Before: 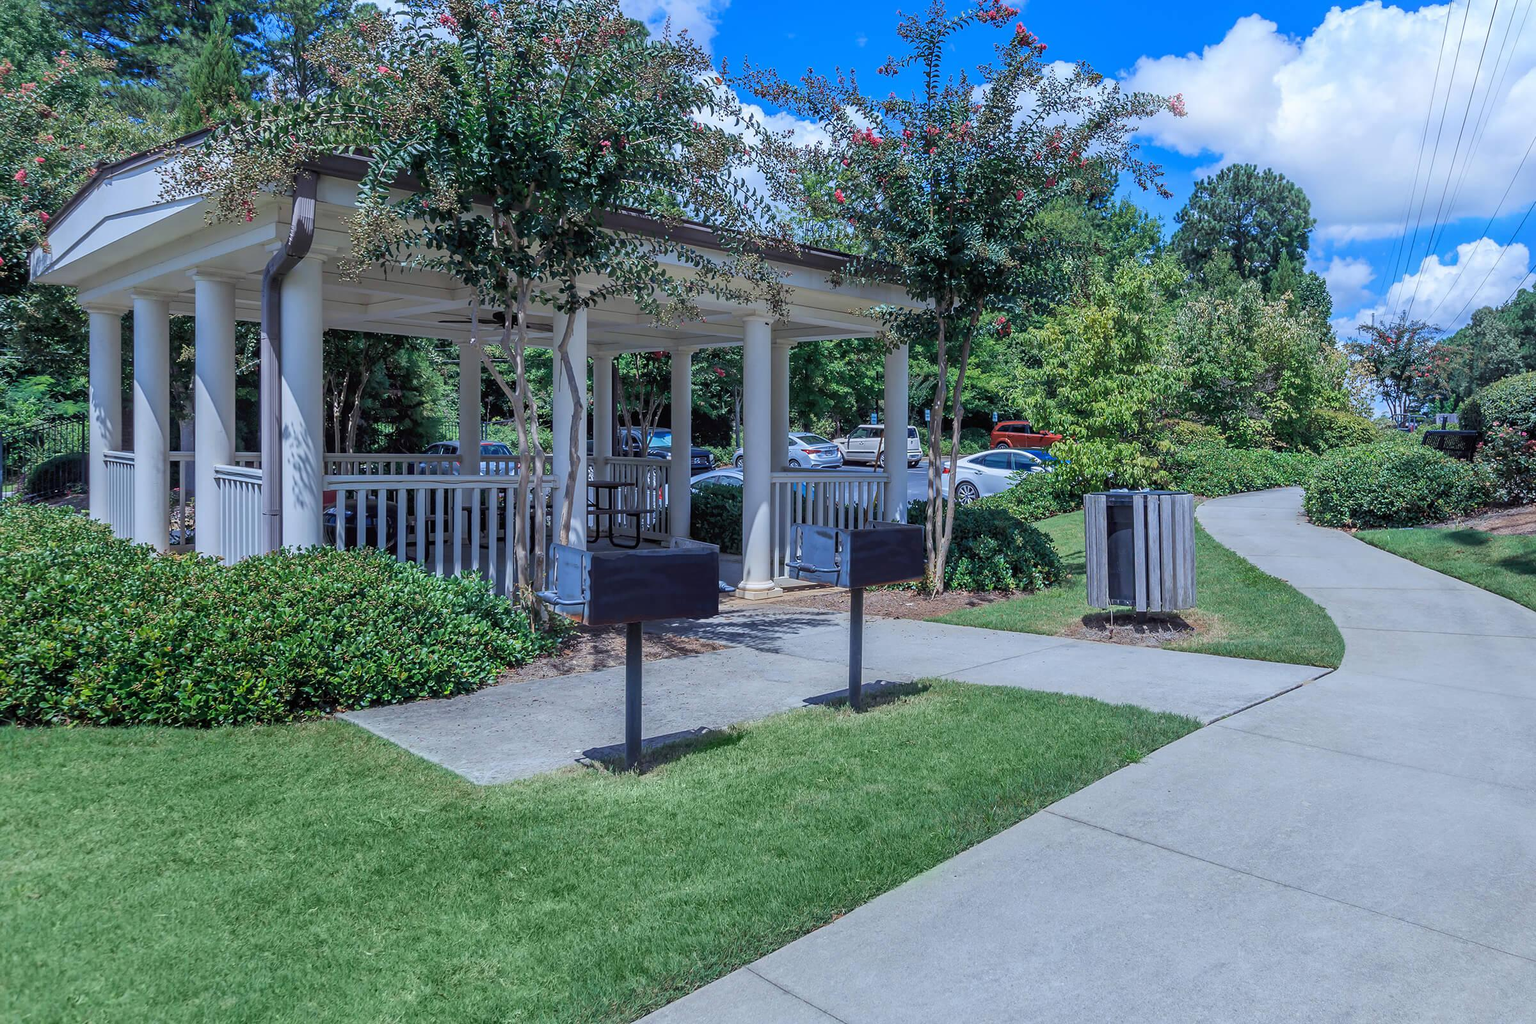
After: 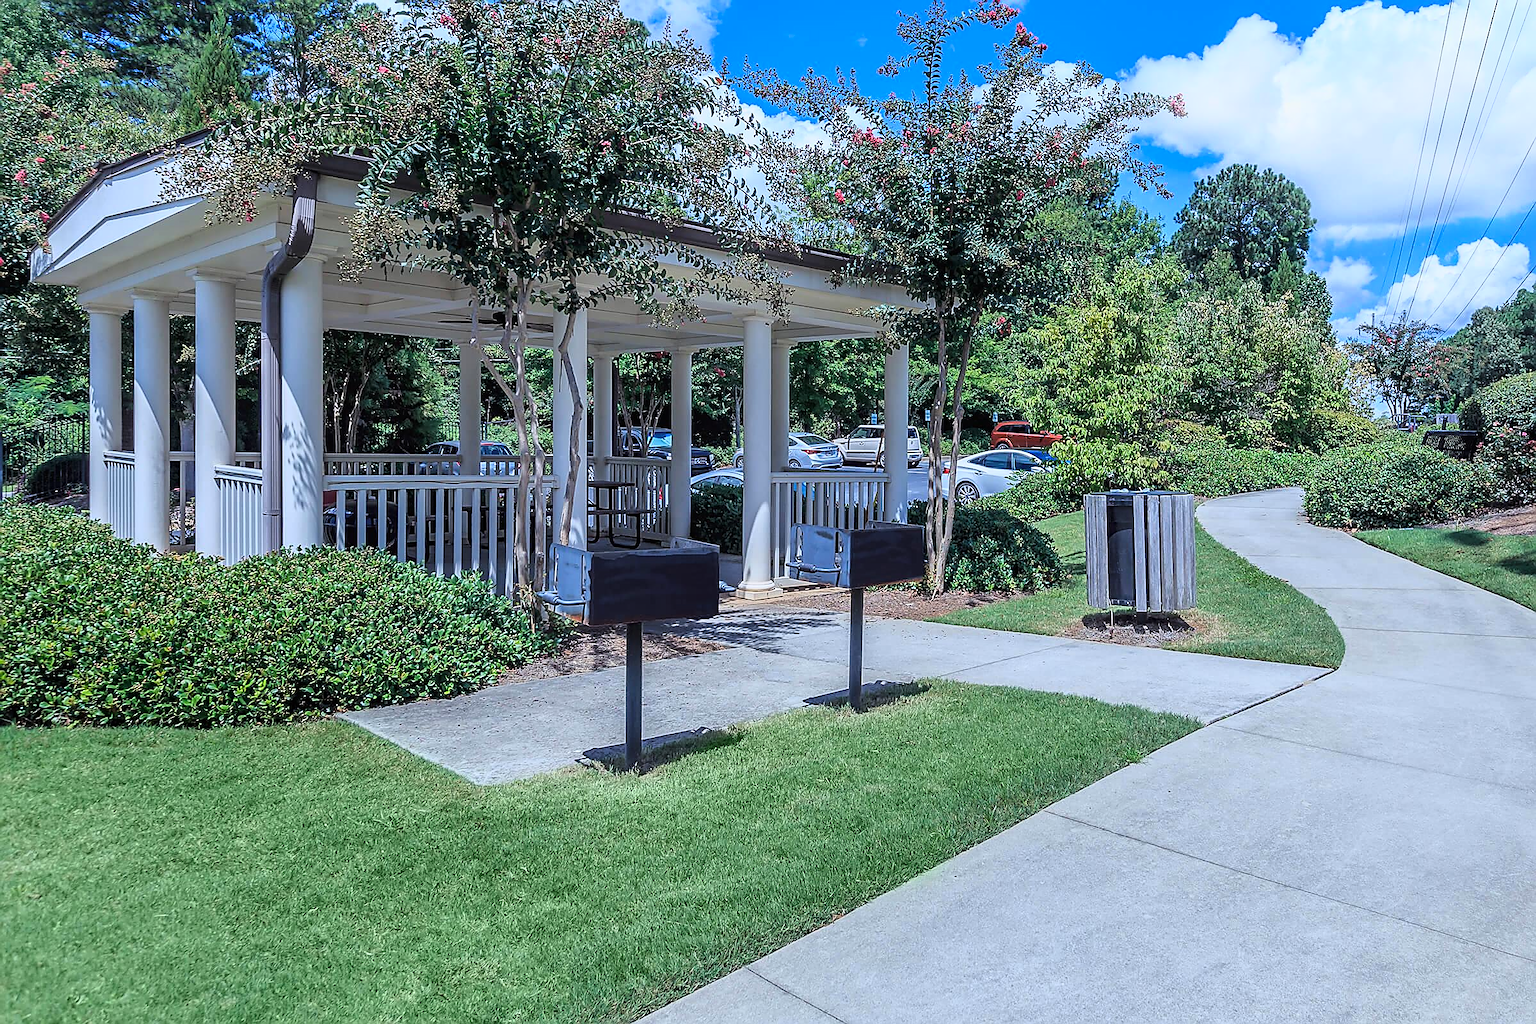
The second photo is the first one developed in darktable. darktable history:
tone curve: curves: ch0 [(0, 0) (0.105, 0.08) (0.195, 0.18) (0.283, 0.288) (0.384, 0.419) (0.485, 0.531) (0.638, 0.69) (0.795, 0.879) (1, 0.977)]; ch1 [(0, 0) (0.161, 0.092) (0.35, 0.33) (0.379, 0.401) (0.456, 0.469) (0.498, 0.503) (0.531, 0.537) (0.596, 0.621) (0.635, 0.655) (1, 1)]; ch2 [(0, 0) (0.371, 0.362) (0.437, 0.437) (0.483, 0.484) (0.53, 0.515) (0.56, 0.58) (0.622, 0.606) (1, 1)], color space Lab, linked channels, preserve colors none
sharpen: radius 1.409, amount 1.261, threshold 0.758
